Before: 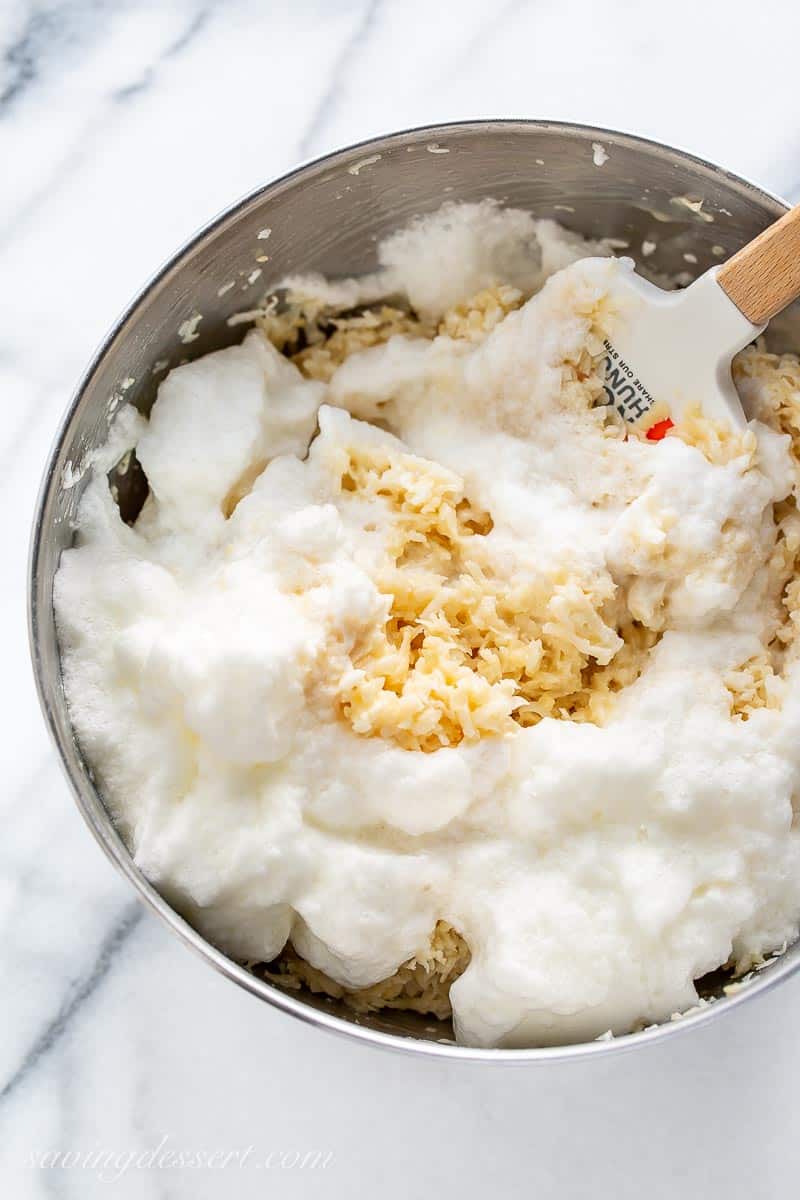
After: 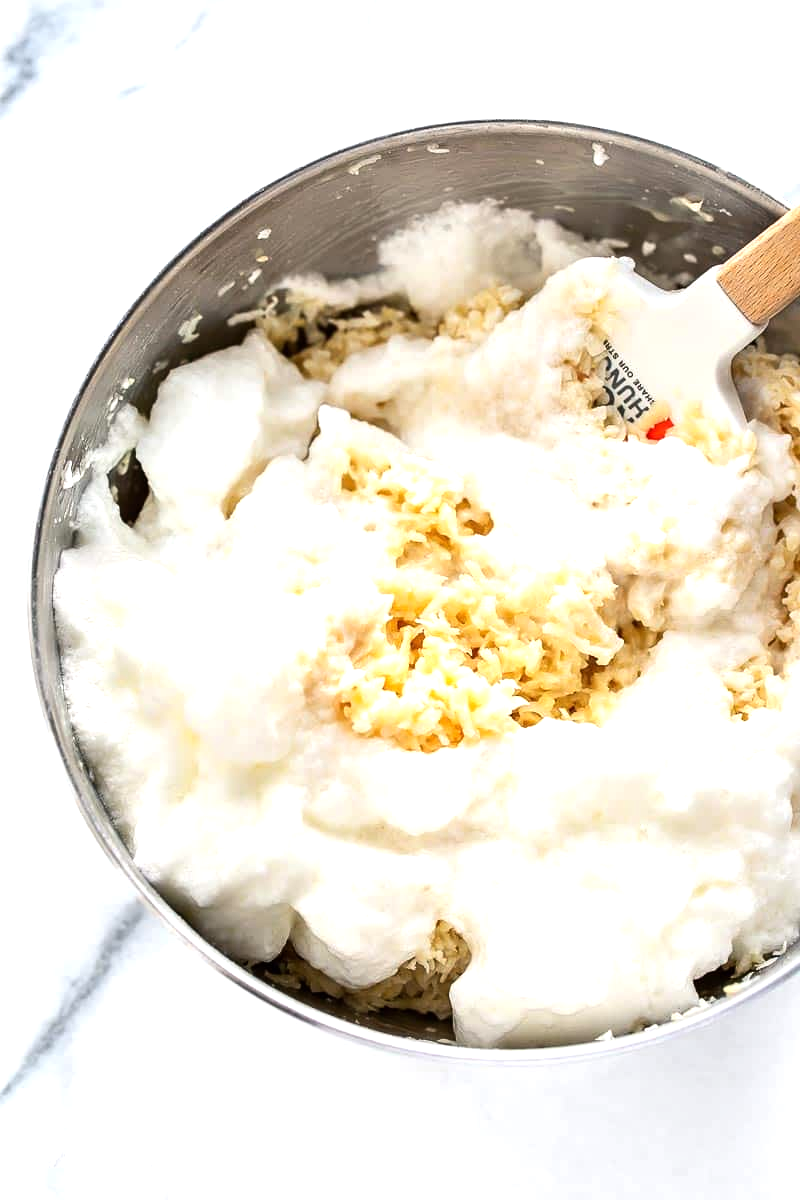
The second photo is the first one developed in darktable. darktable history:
tone equalizer: -8 EV -0.722 EV, -7 EV -0.665 EV, -6 EV -0.601 EV, -5 EV -0.411 EV, -3 EV 0.384 EV, -2 EV 0.6 EV, -1 EV 0.678 EV, +0 EV 0.756 EV, edges refinement/feathering 500, mask exposure compensation -1.57 EV, preserve details guided filter
